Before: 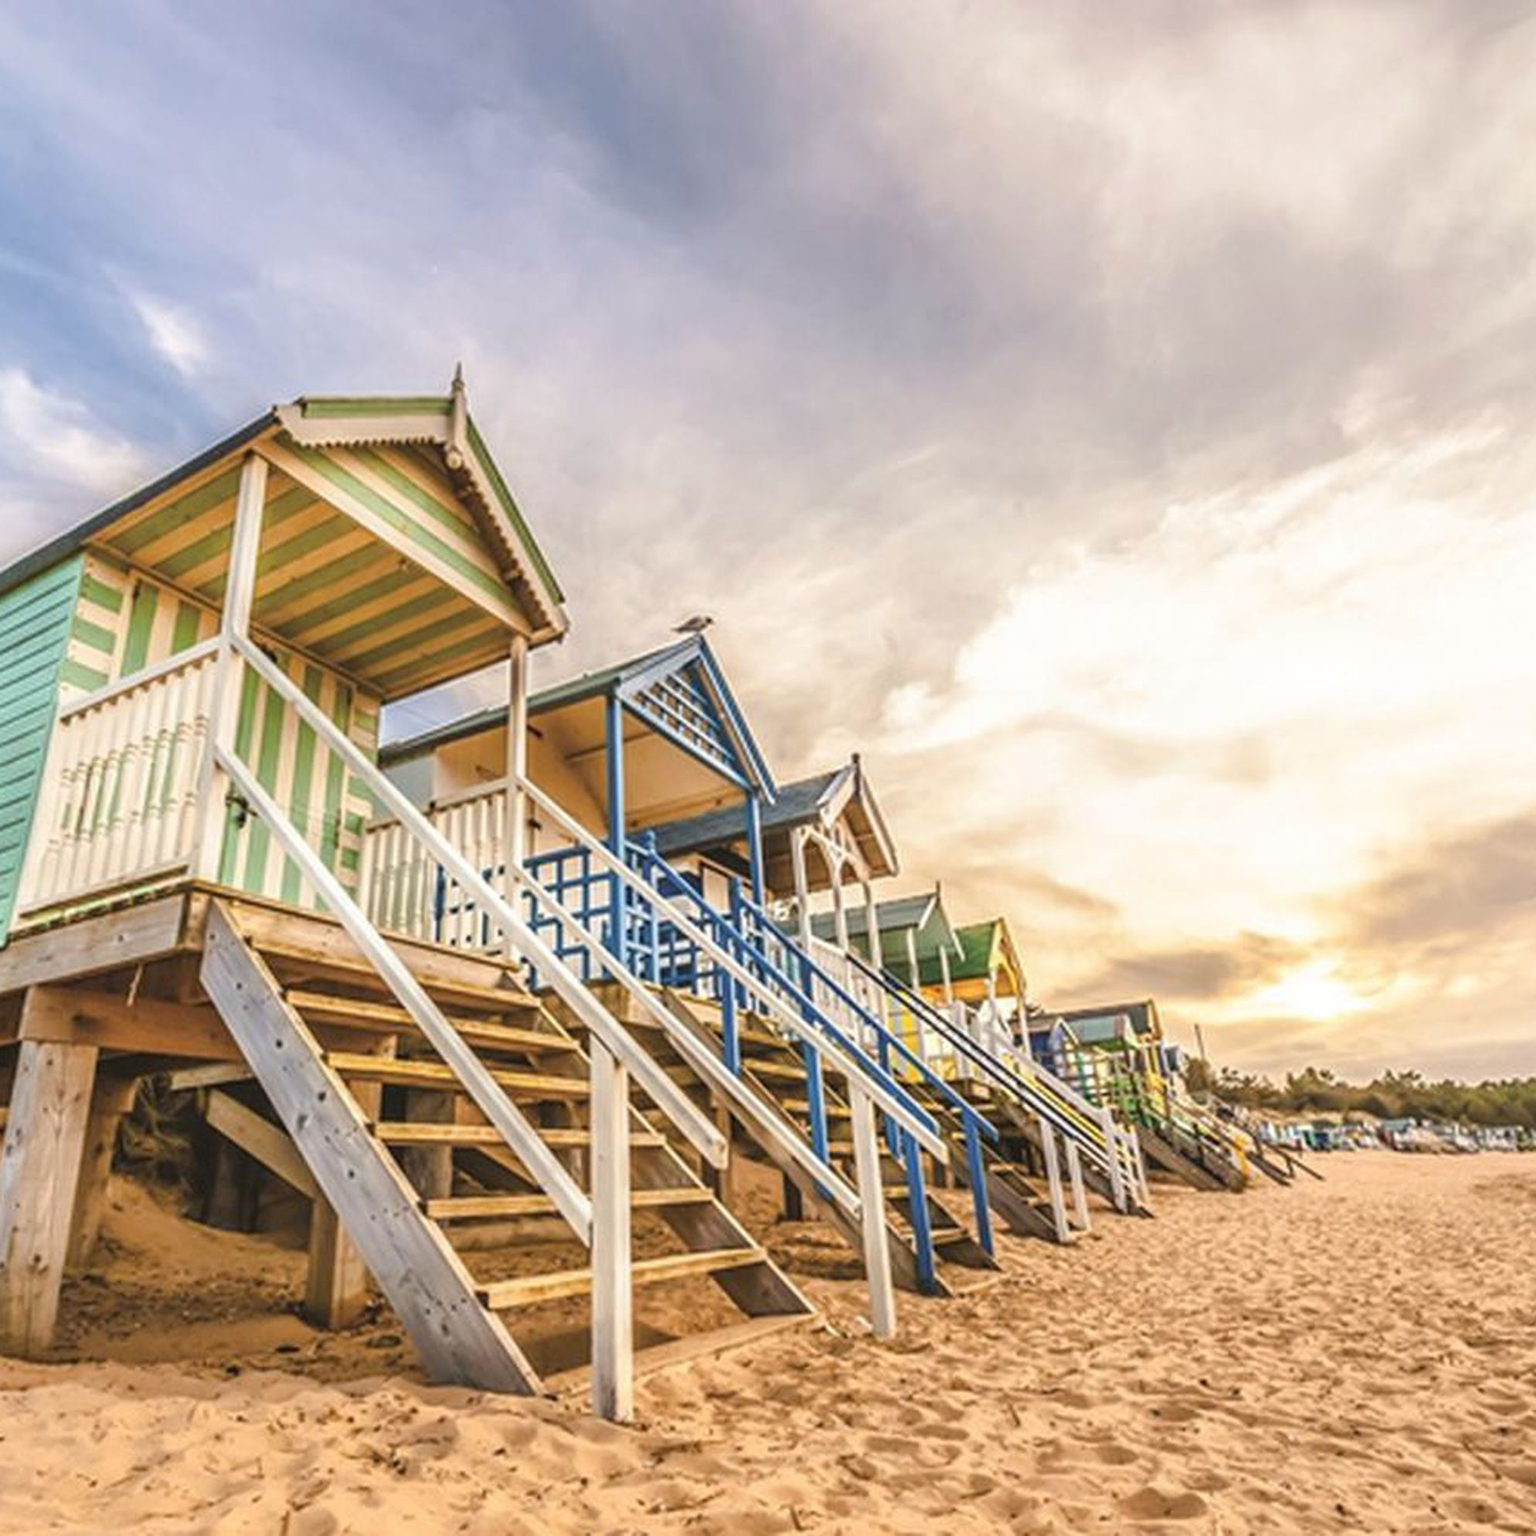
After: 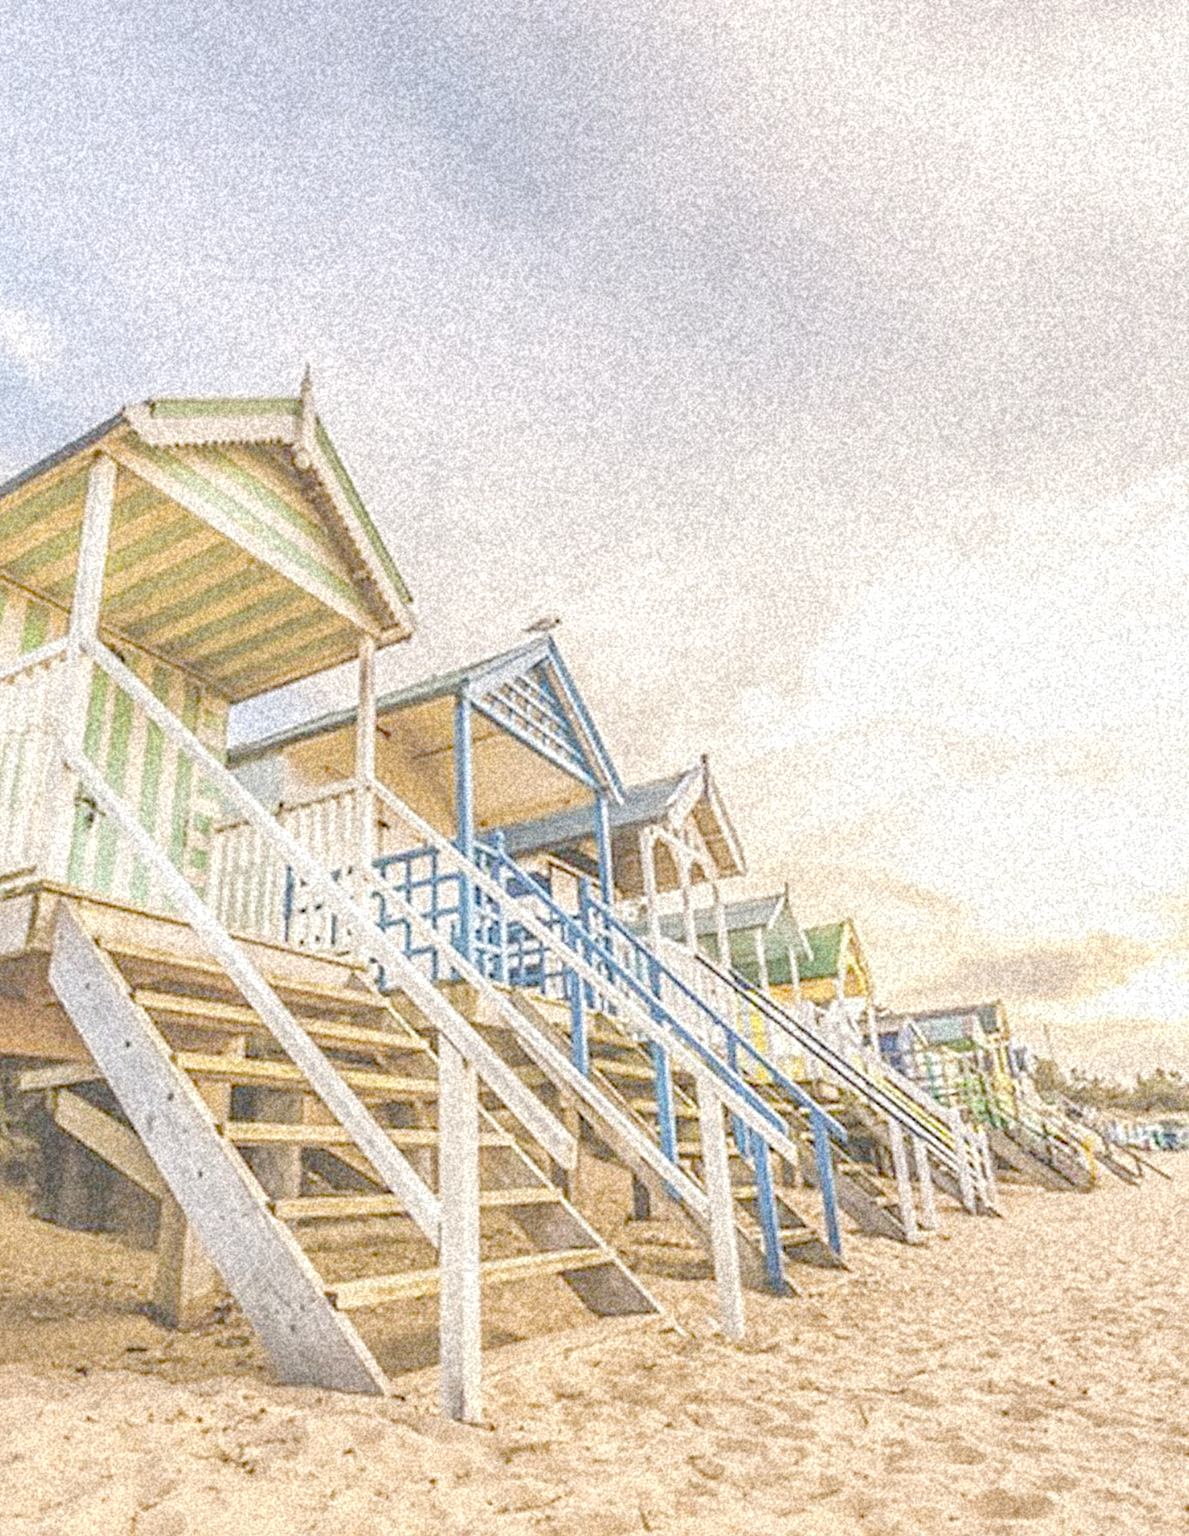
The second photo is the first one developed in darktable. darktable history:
crop: left 9.88%, right 12.664%
rgb levels: preserve colors max RGB
grain: coarseness 46.9 ISO, strength 50.21%, mid-tones bias 0%
sharpen: on, module defaults
